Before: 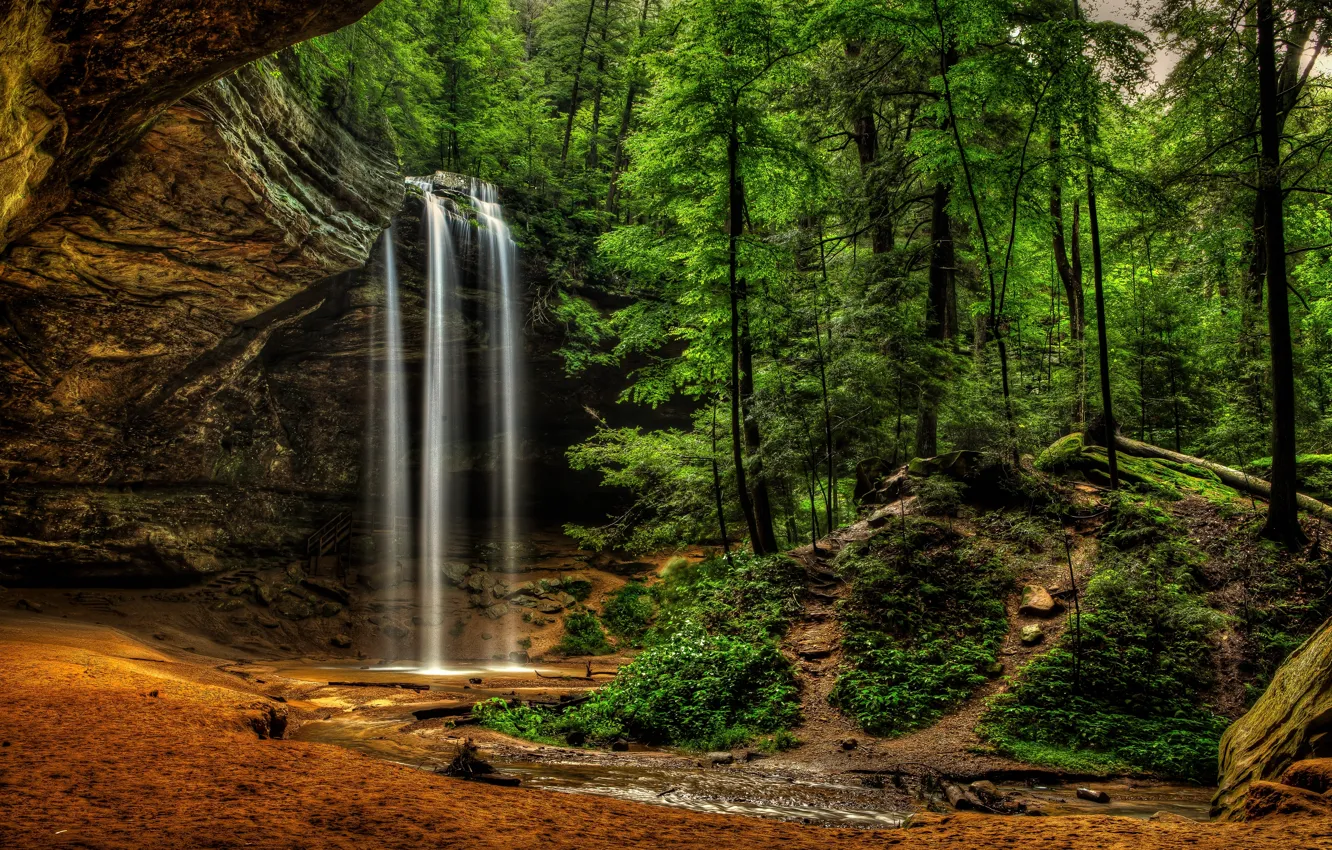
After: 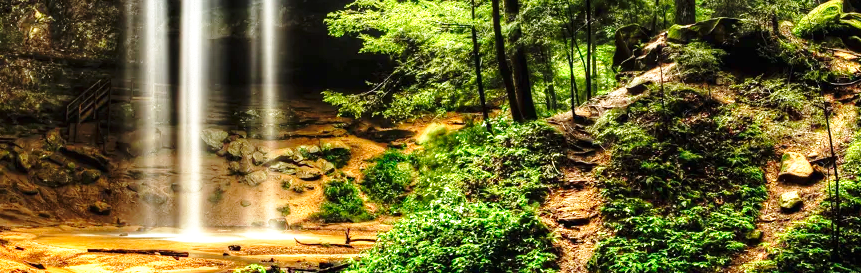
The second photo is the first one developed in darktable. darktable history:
crop: left 18.163%, top 51.034%, right 17.147%, bottom 16.821%
base curve: curves: ch0 [(0, 0) (0.028, 0.03) (0.121, 0.232) (0.46, 0.748) (0.859, 0.968) (1, 1)], preserve colors none
exposure: black level correction 0, exposure 1.2 EV, compensate highlight preservation false
